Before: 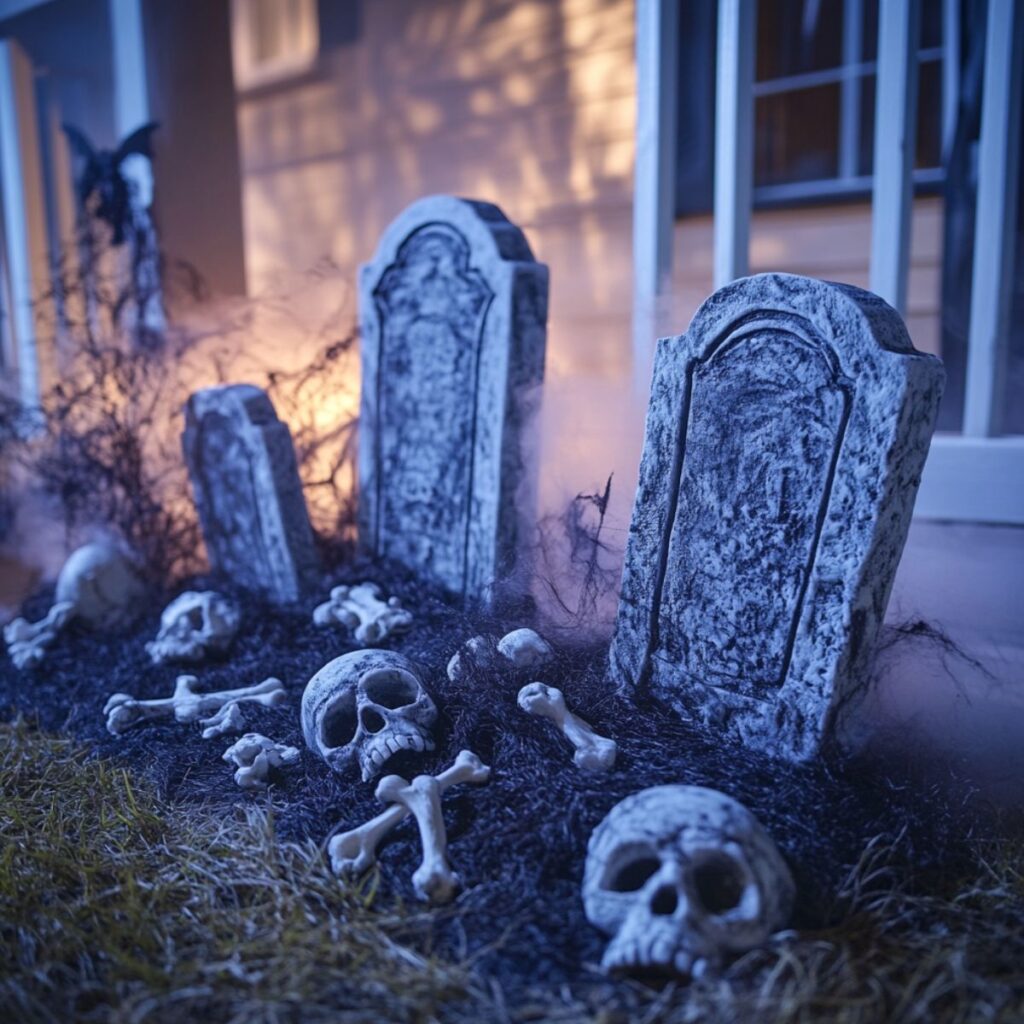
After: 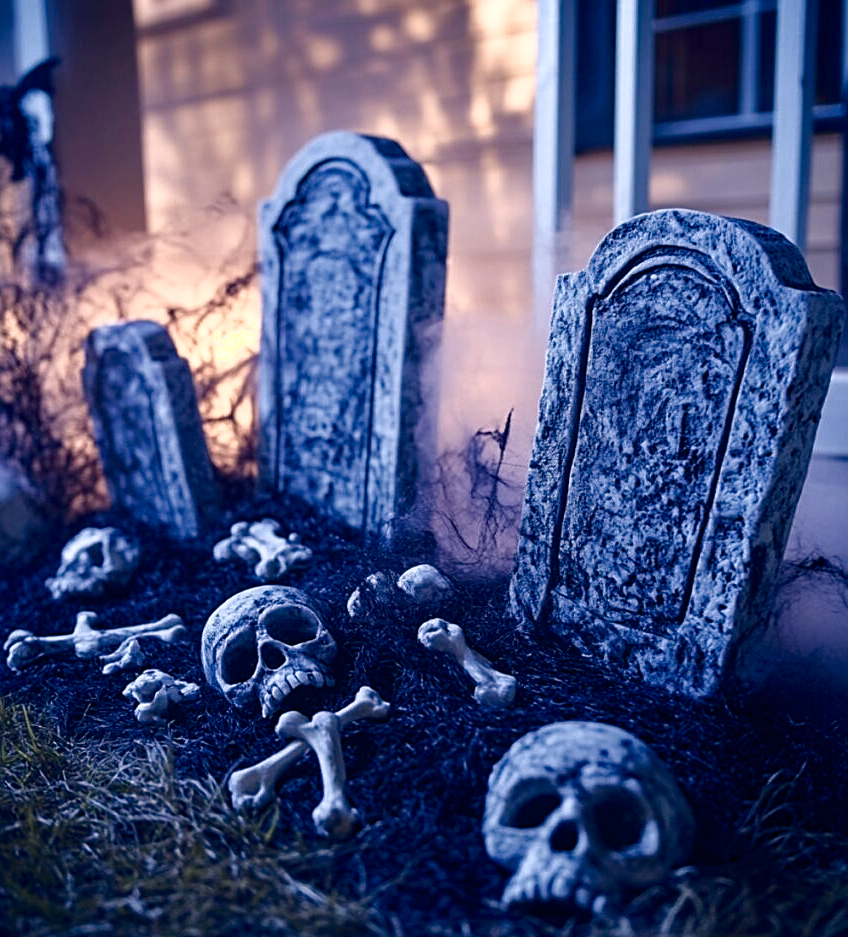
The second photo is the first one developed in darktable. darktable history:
color balance rgb: highlights gain › chroma 2.94%, highlights gain › hue 60.57°, global offset › chroma 0.25%, global offset › hue 256.52°, perceptual saturation grading › global saturation 20%, perceptual saturation grading › highlights -50%, perceptual saturation grading › shadows 30%, contrast 15%
crop: left 9.807%, top 6.259%, right 7.334%, bottom 2.177%
shadows and highlights: shadows -62.32, white point adjustment -5.22, highlights 61.59
sharpen: radius 1.967
